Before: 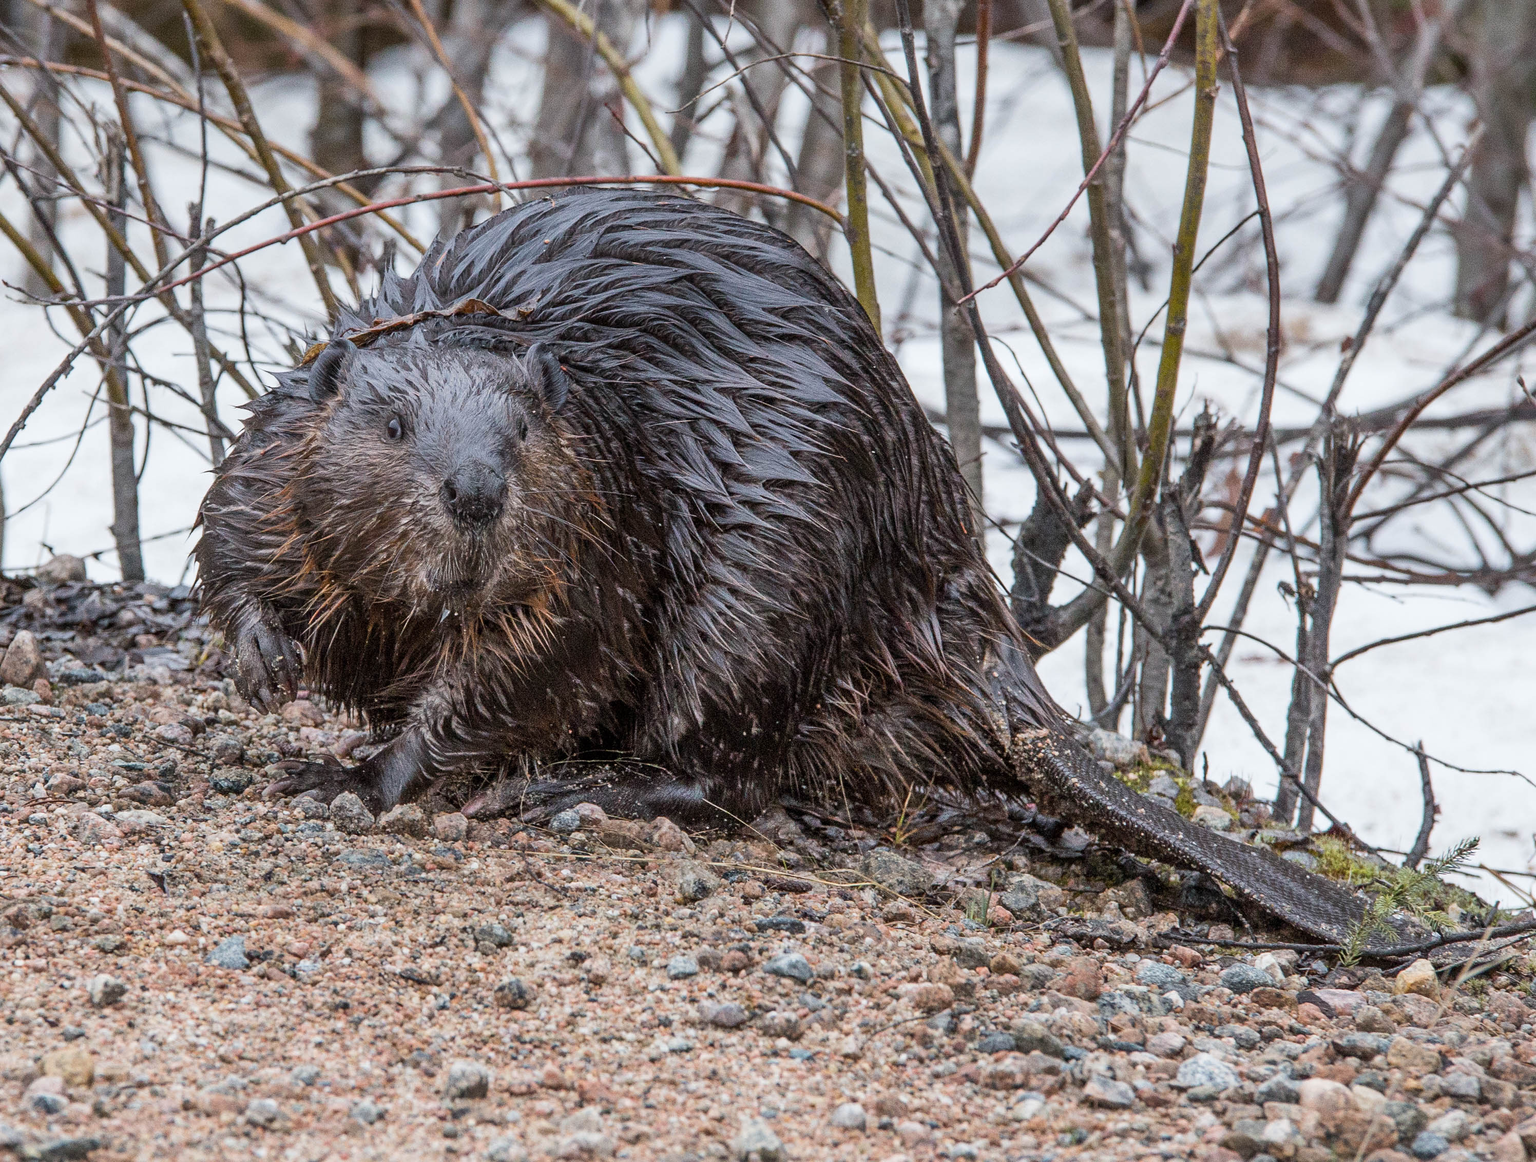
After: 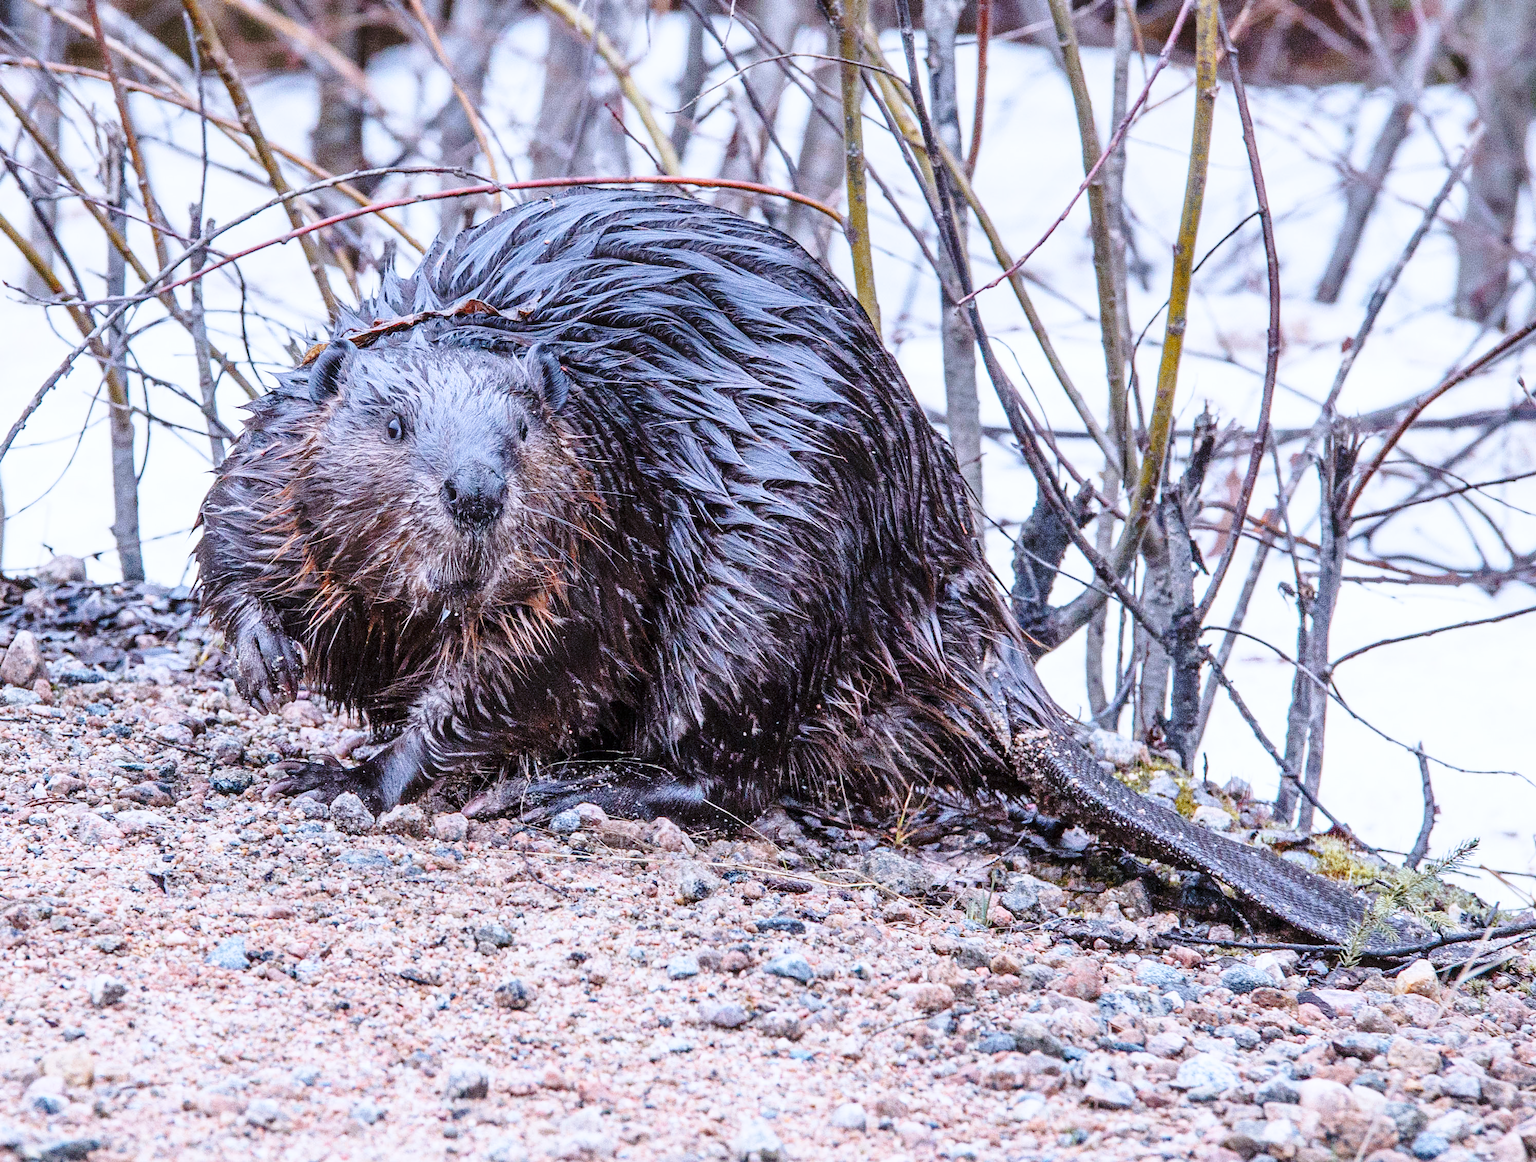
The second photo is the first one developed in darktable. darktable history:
color calibration: illuminant as shot in camera, x 0.377, y 0.393, temperature 4195.13 K
color zones: curves: ch1 [(0.263, 0.53) (0.376, 0.287) (0.487, 0.512) (0.748, 0.547) (1, 0.513)]; ch2 [(0.262, 0.45) (0.751, 0.477)]
base curve: curves: ch0 [(0, 0) (0.032, 0.037) (0.105, 0.228) (0.435, 0.76) (0.856, 0.983) (1, 1)], preserve colors none
